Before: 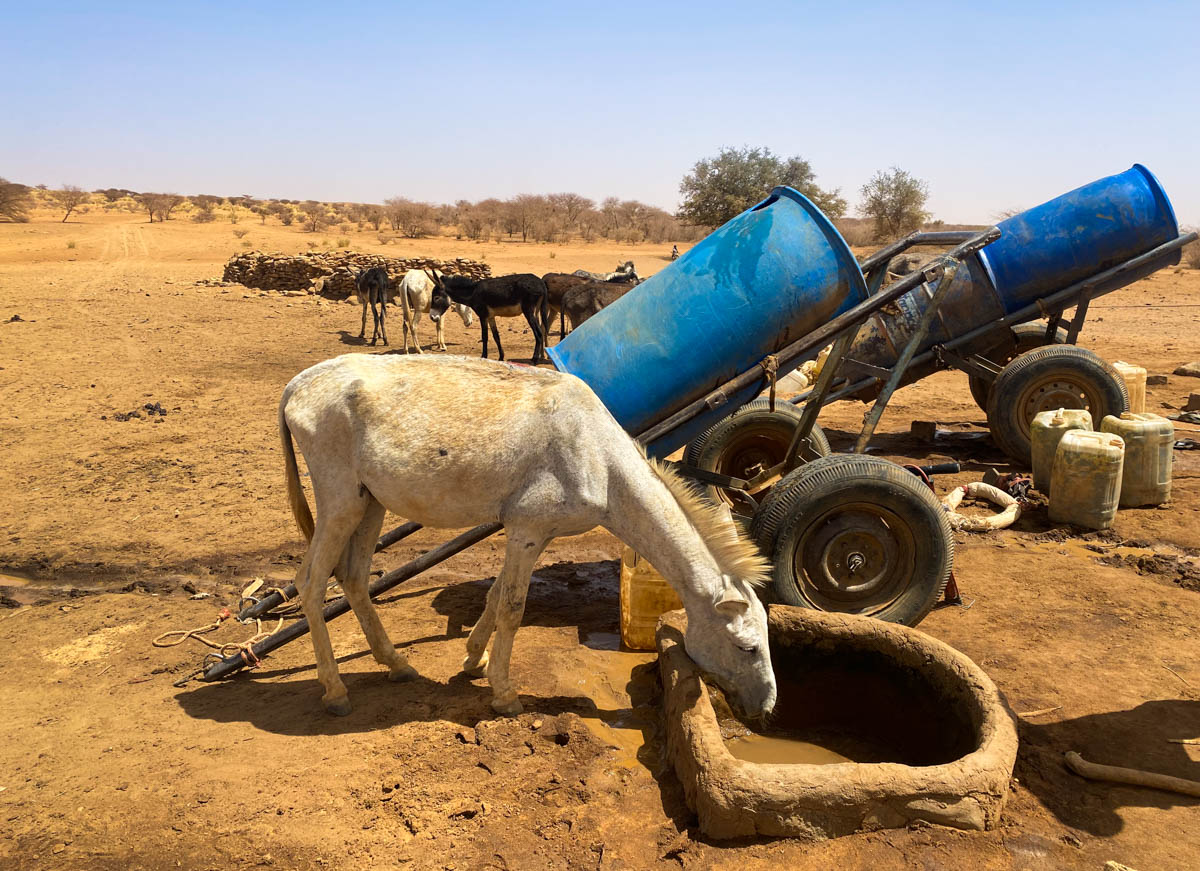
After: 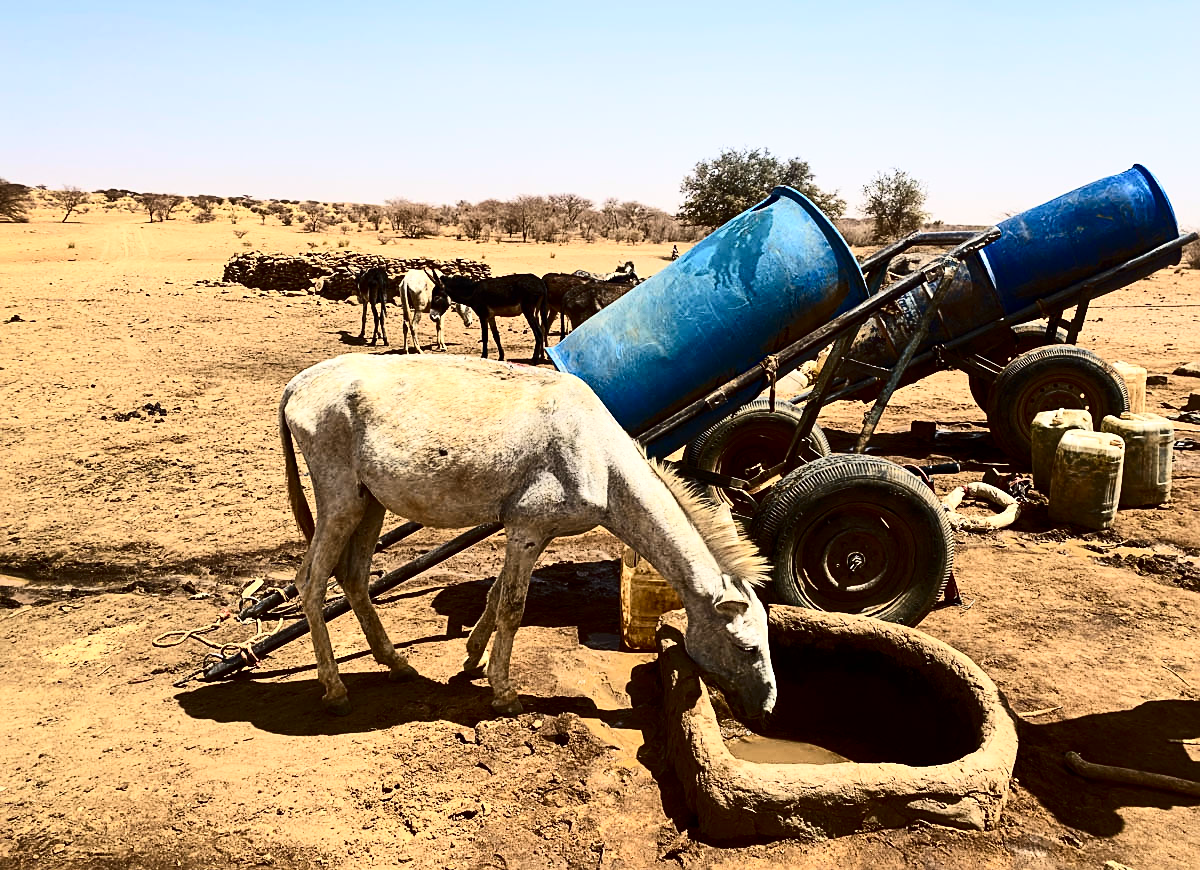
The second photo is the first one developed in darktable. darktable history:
contrast brightness saturation: contrast 0.489, saturation -0.084
crop: bottom 0.072%
shadows and highlights: shadows 29.44, highlights -29.59, low approximation 0.01, soften with gaussian
sharpen: on, module defaults
